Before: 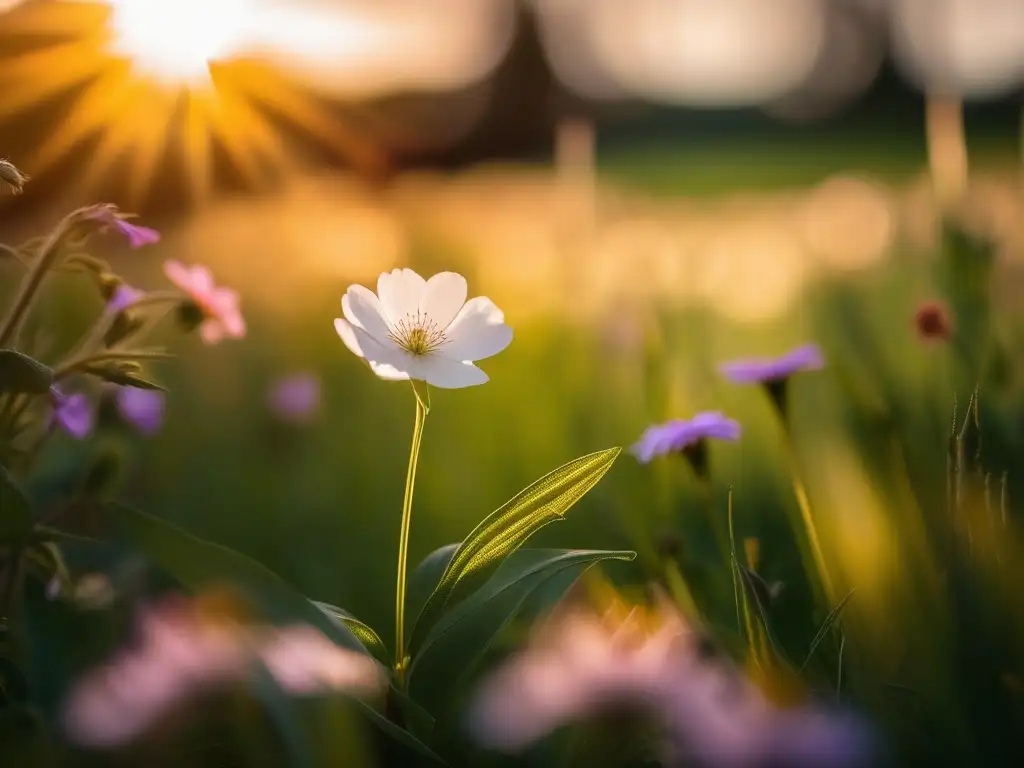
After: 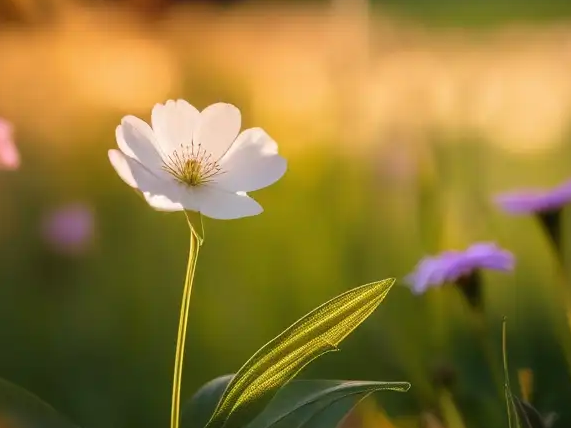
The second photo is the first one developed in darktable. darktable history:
exposure: black level correction 0, compensate exposure bias true, compensate highlight preservation false
crop and rotate: left 22.13%, top 22.054%, right 22.026%, bottom 22.102%
